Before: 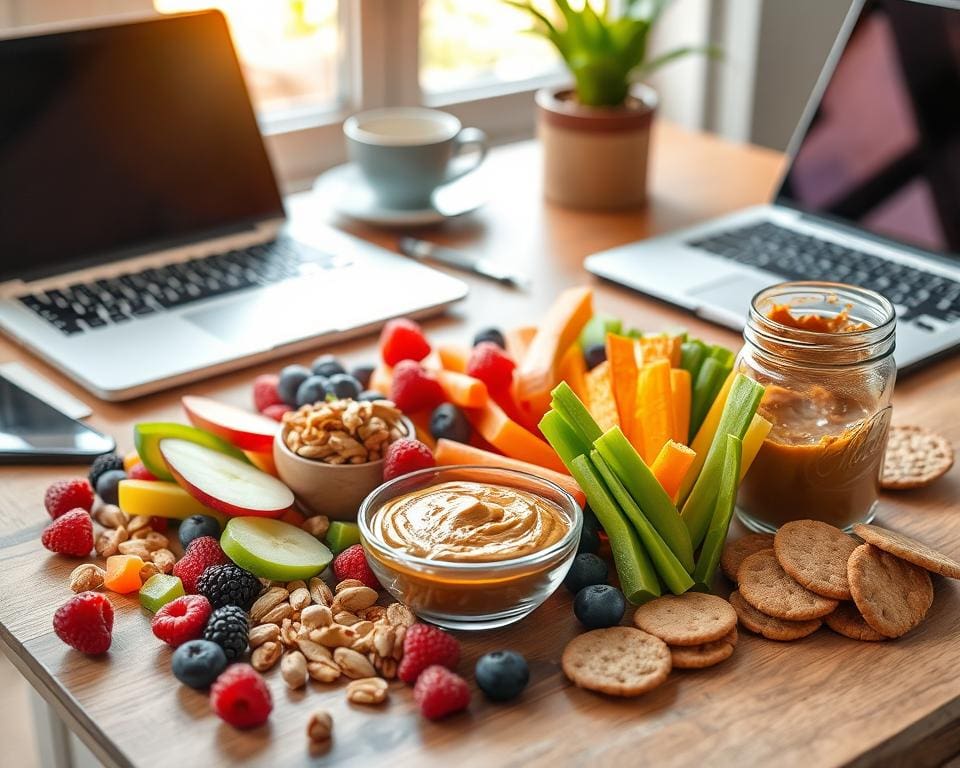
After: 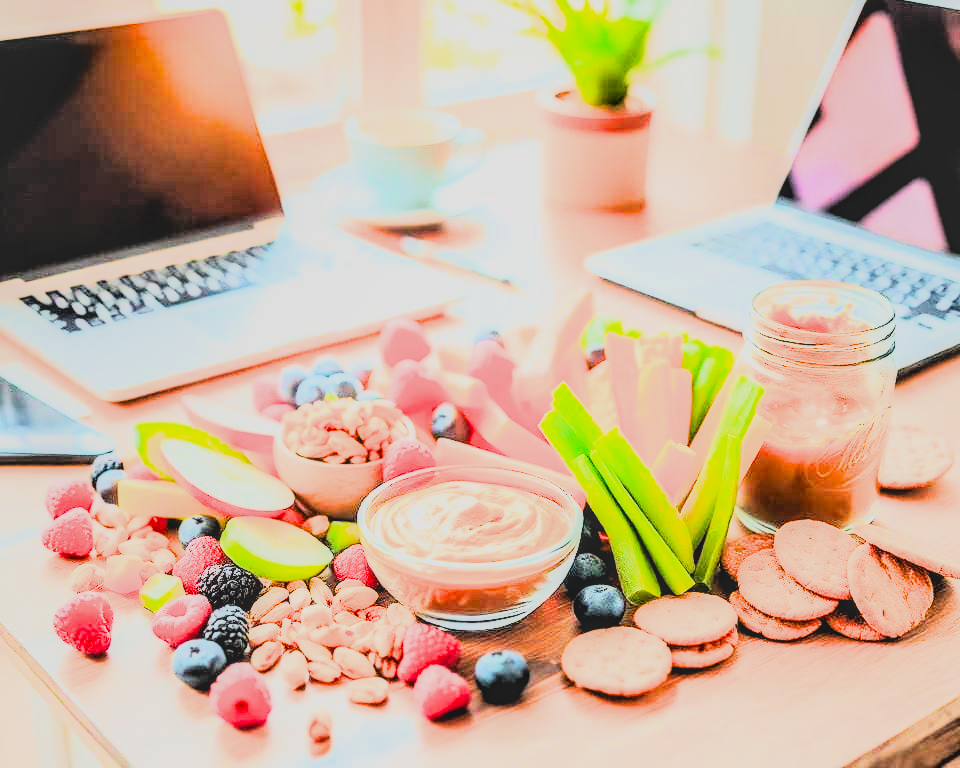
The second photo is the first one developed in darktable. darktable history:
rgb curve: curves: ch0 [(0, 0) (0.21, 0.15) (0.24, 0.21) (0.5, 0.75) (0.75, 0.96) (0.89, 0.99) (1, 1)]; ch1 [(0, 0.02) (0.21, 0.13) (0.25, 0.2) (0.5, 0.67) (0.75, 0.9) (0.89, 0.97) (1, 1)]; ch2 [(0, 0.02) (0.21, 0.13) (0.25, 0.2) (0.5, 0.67) (0.75, 0.9) (0.89, 0.97) (1, 1)], compensate middle gray true
exposure: black level correction 0, exposure 1.9 EV, compensate highlight preservation false
tone equalizer: on, module defaults
local contrast: on, module defaults
contrast brightness saturation: contrast -0.19, saturation 0.19
filmic rgb: black relative exposure -4 EV, white relative exposure 3 EV, hardness 3.02, contrast 1.4
